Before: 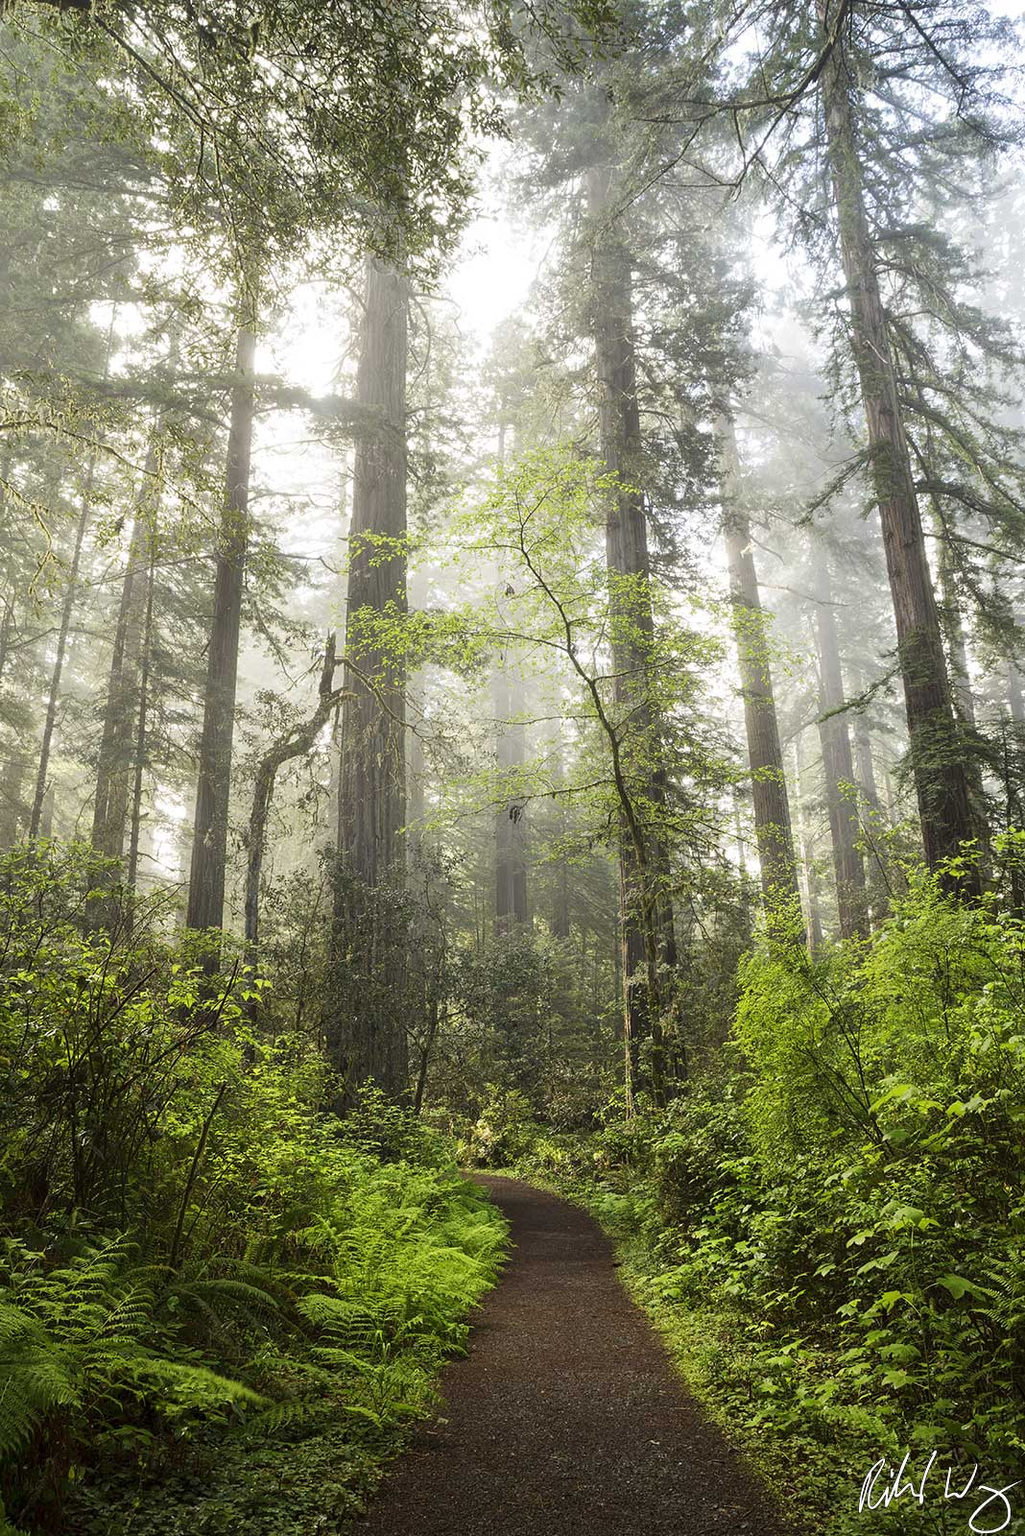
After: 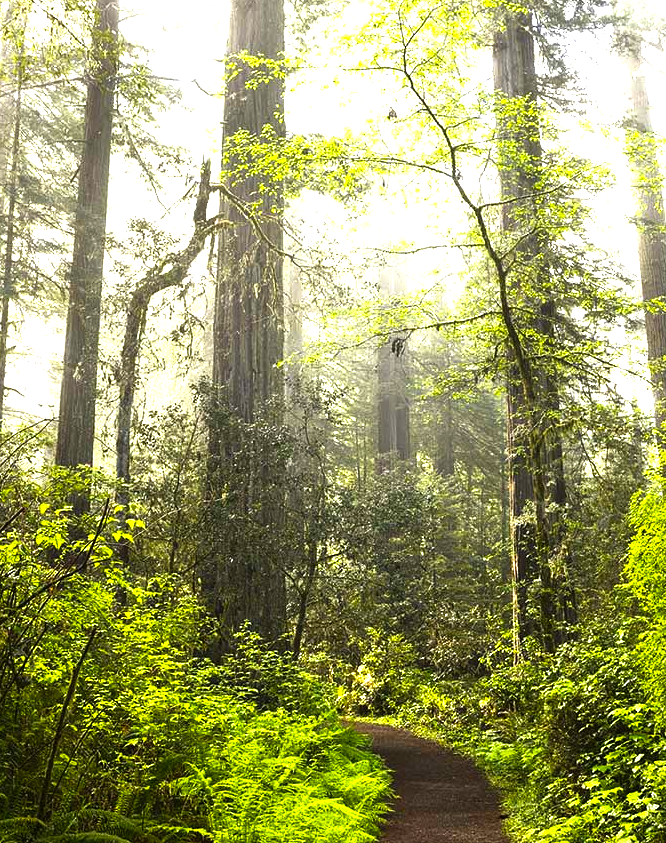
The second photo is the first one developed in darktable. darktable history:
crop: left 13.089%, top 31.331%, right 24.472%, bottom 15.98%
color balance rgb: perceptual saturation grading › global saturation 29.533%, perceptual brilliance grading › highlights 14.414%, perceptual brilliance grading › mid-tones -5.213%, perceptual brilliance grading › shadows -26.344%, global vibrance 7.519%
levels: black 0.106%, levels [0, 0.374, 0.749]
